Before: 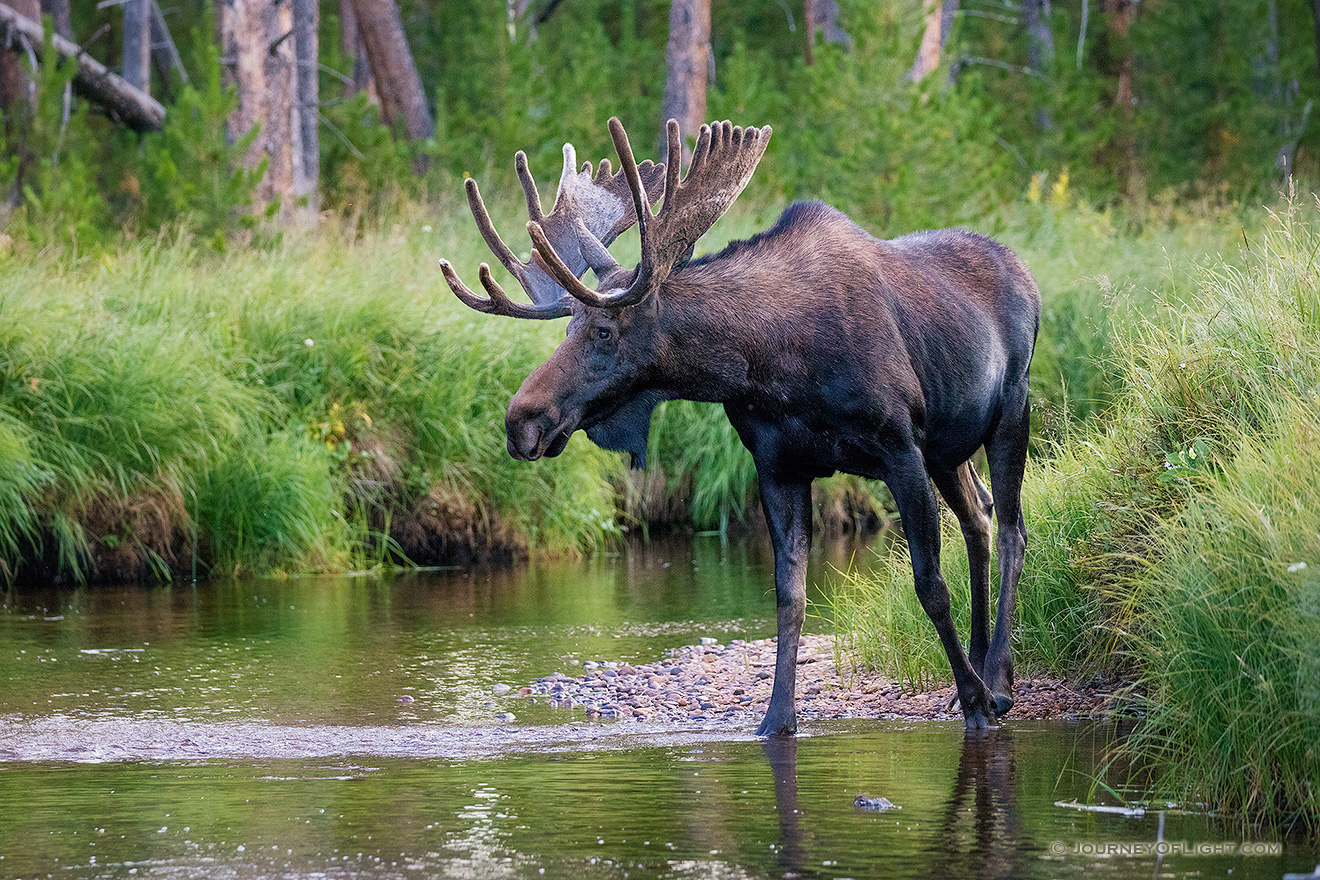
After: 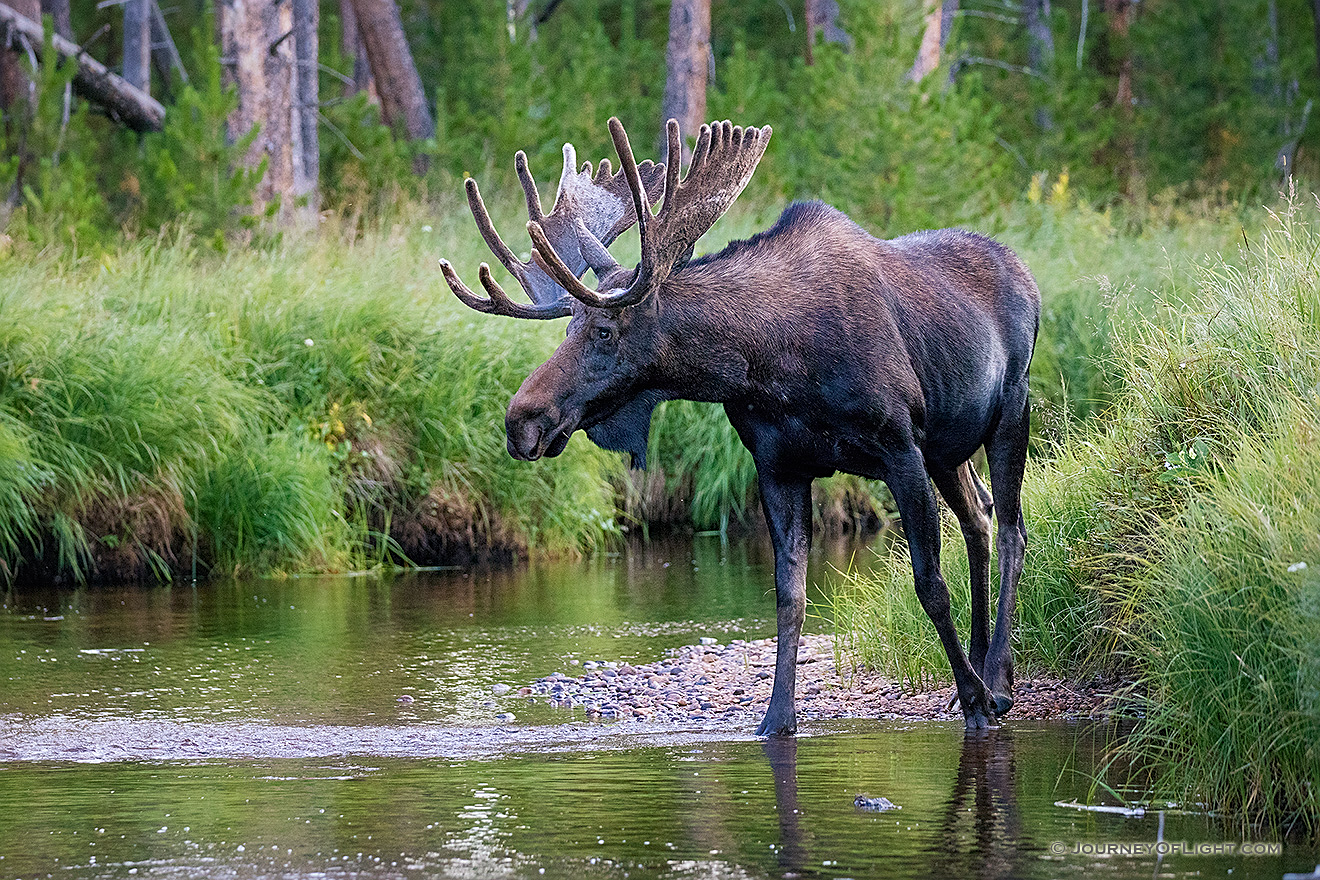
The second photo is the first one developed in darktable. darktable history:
sharpen: on, module defaults
rotate and perspective: automatic cropping original format, crop left 0, crop top 0
white balance: red 0.983, blue 1.036
